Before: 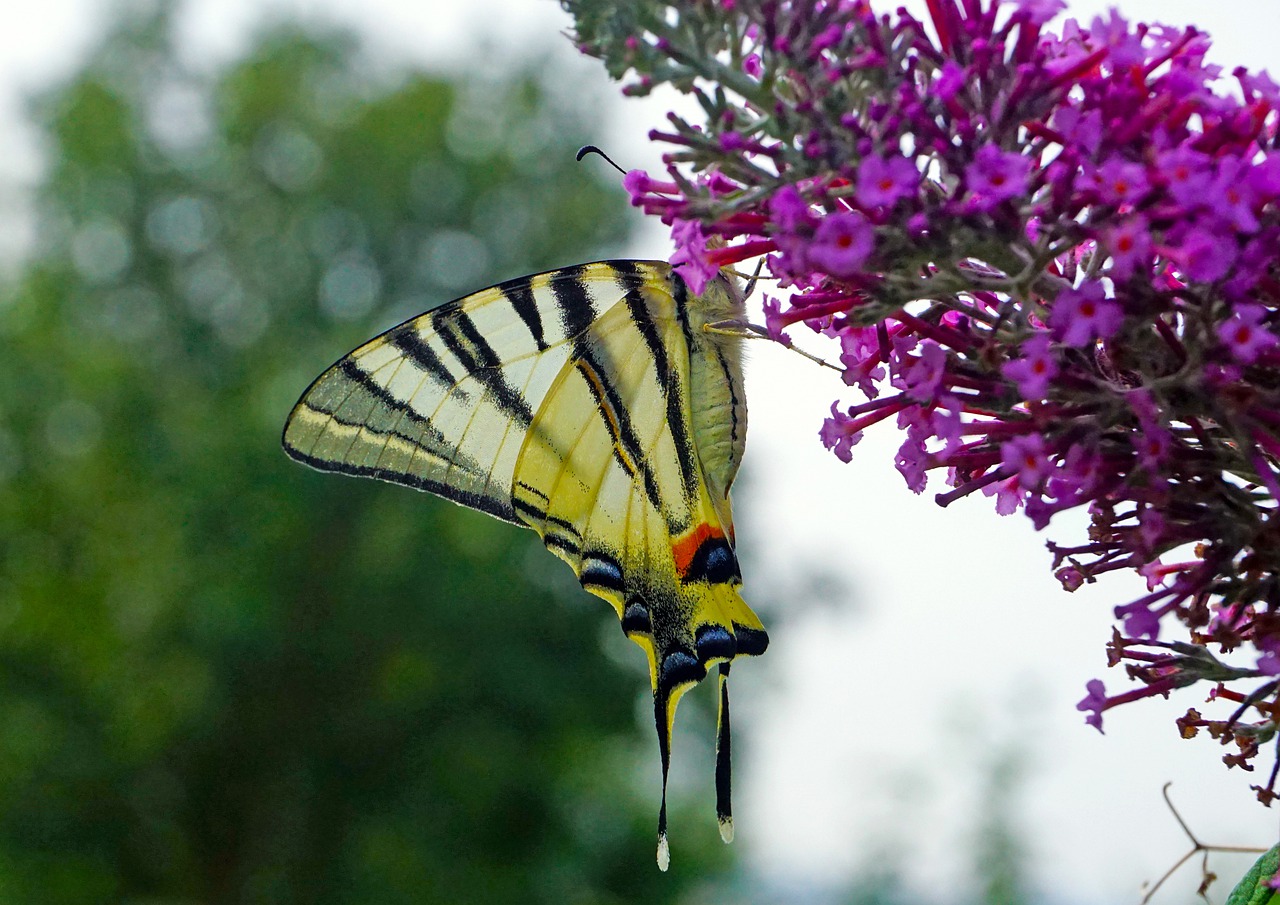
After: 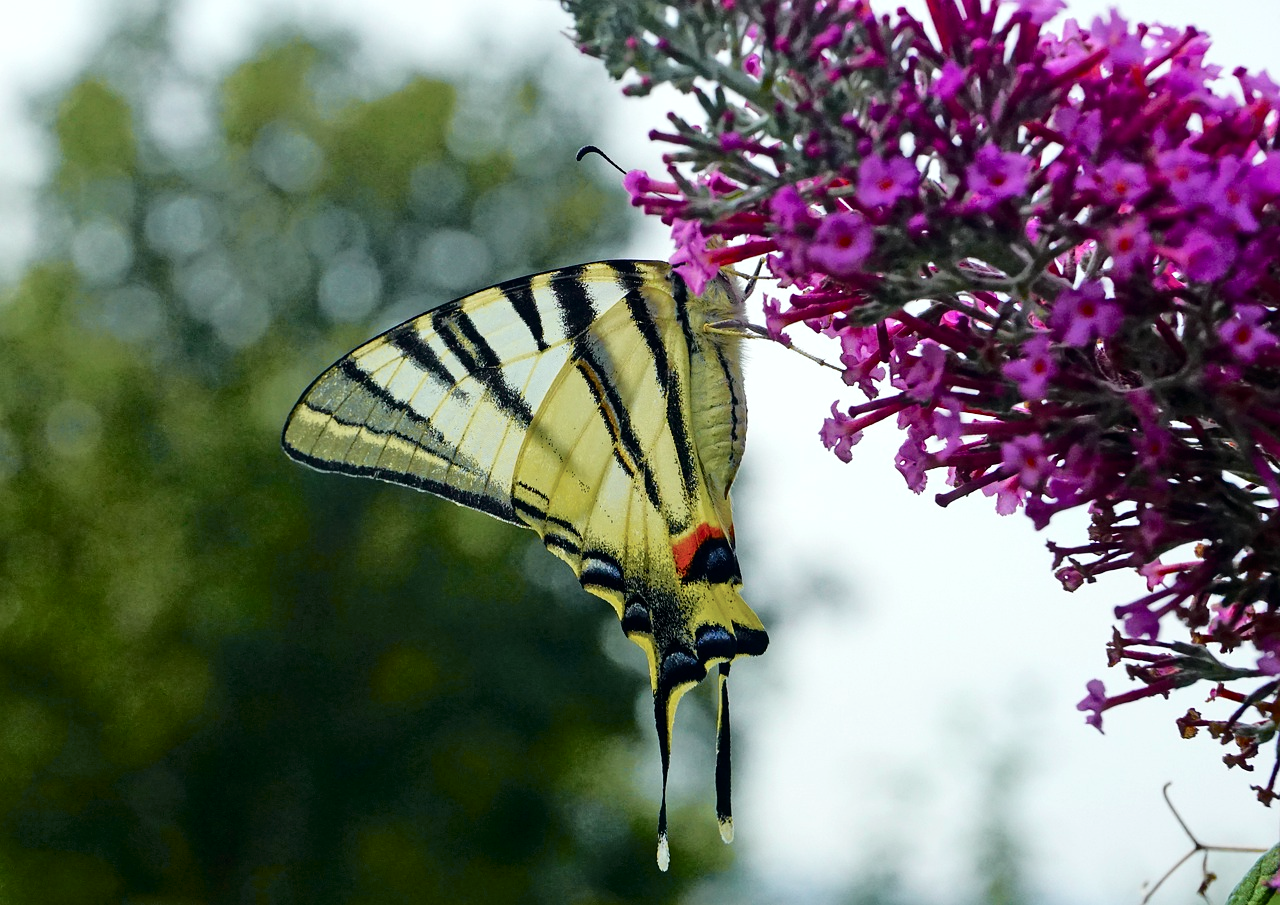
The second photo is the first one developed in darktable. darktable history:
tone curve: curves: ch0 [(0, 0) (0.081, 0.044) (0.185, 0.13) (0.283, 0.238) (0.416, 0.449) (0.495, 0.524) (0.686, 0.743) (0.826, 0.865) (0.978, 0.988)]; ch1 [(0, 0) (0.147, 0.166) (0.321, 0.362) (0.371, 0.402) (0.423, 0.442) (0.479, 0.472) (0.505, 0.497) (0.521, 0.506) (0.551, 0.537) (0.586, 0.574) (0.625, 0.618) (0.68, 0.681) (1, 1)]; ch2 [(0, 0) (0.346, 0.362) (0.404, 0.427) (0.502, 0.495) (0.531, 0.513) (0.547, 0.533) (0.582, 0.596) (0.629, 0.631) (0.717, 0.678) (1, 1)], color space Lab, independent channels, preserve colors none
